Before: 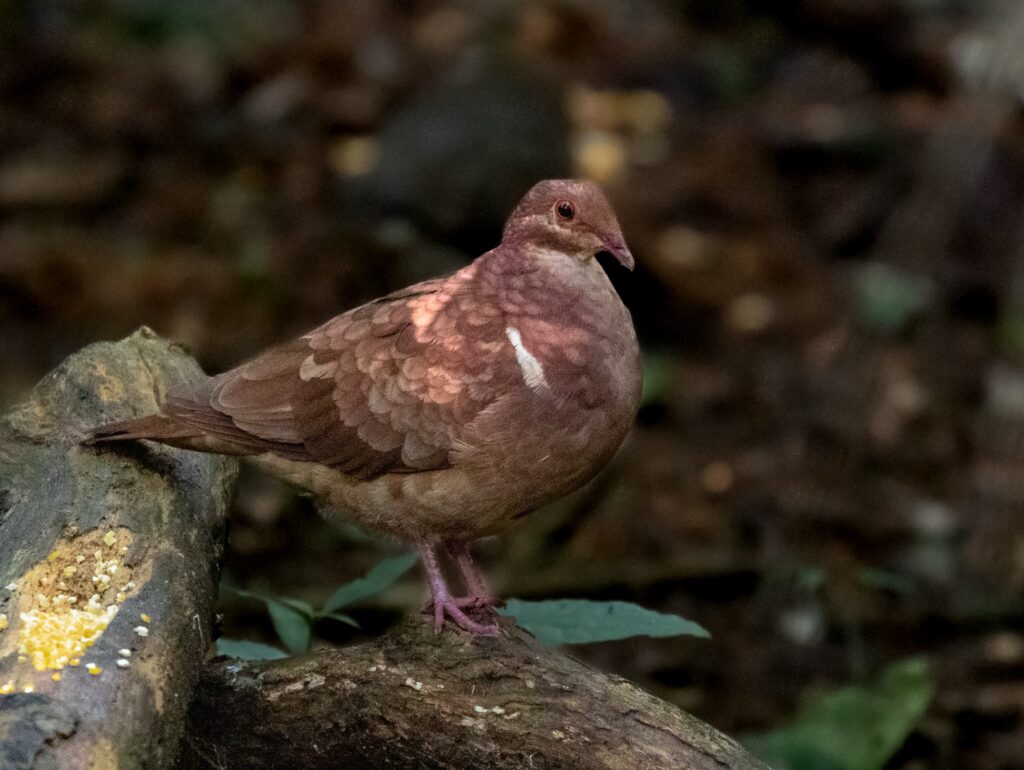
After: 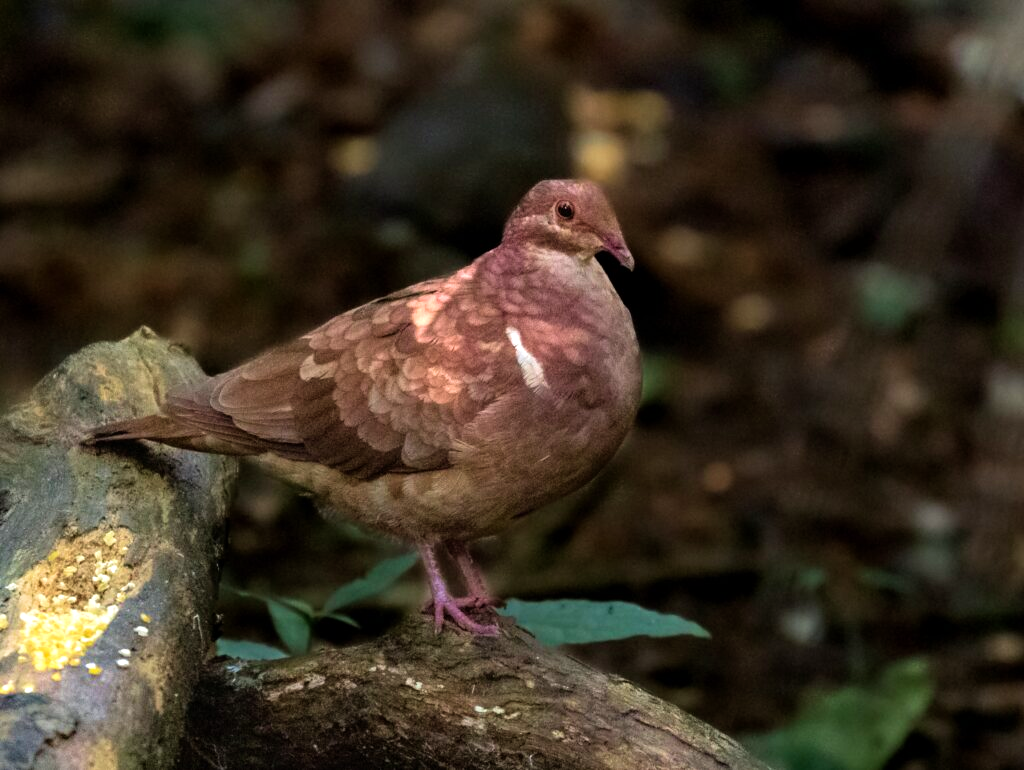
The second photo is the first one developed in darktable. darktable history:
velvia: strength 29.73%
tone equalizer: -8 EV -0.424 EV, -7 EV -0.412 EV, -6 EV -0.336 EV, -5 EV -0.222 EV, -3 EV 0.192 EV, -2 EV 0.36 EV, -1 EV 0.384 EV, +0 EV 0.419 EV
